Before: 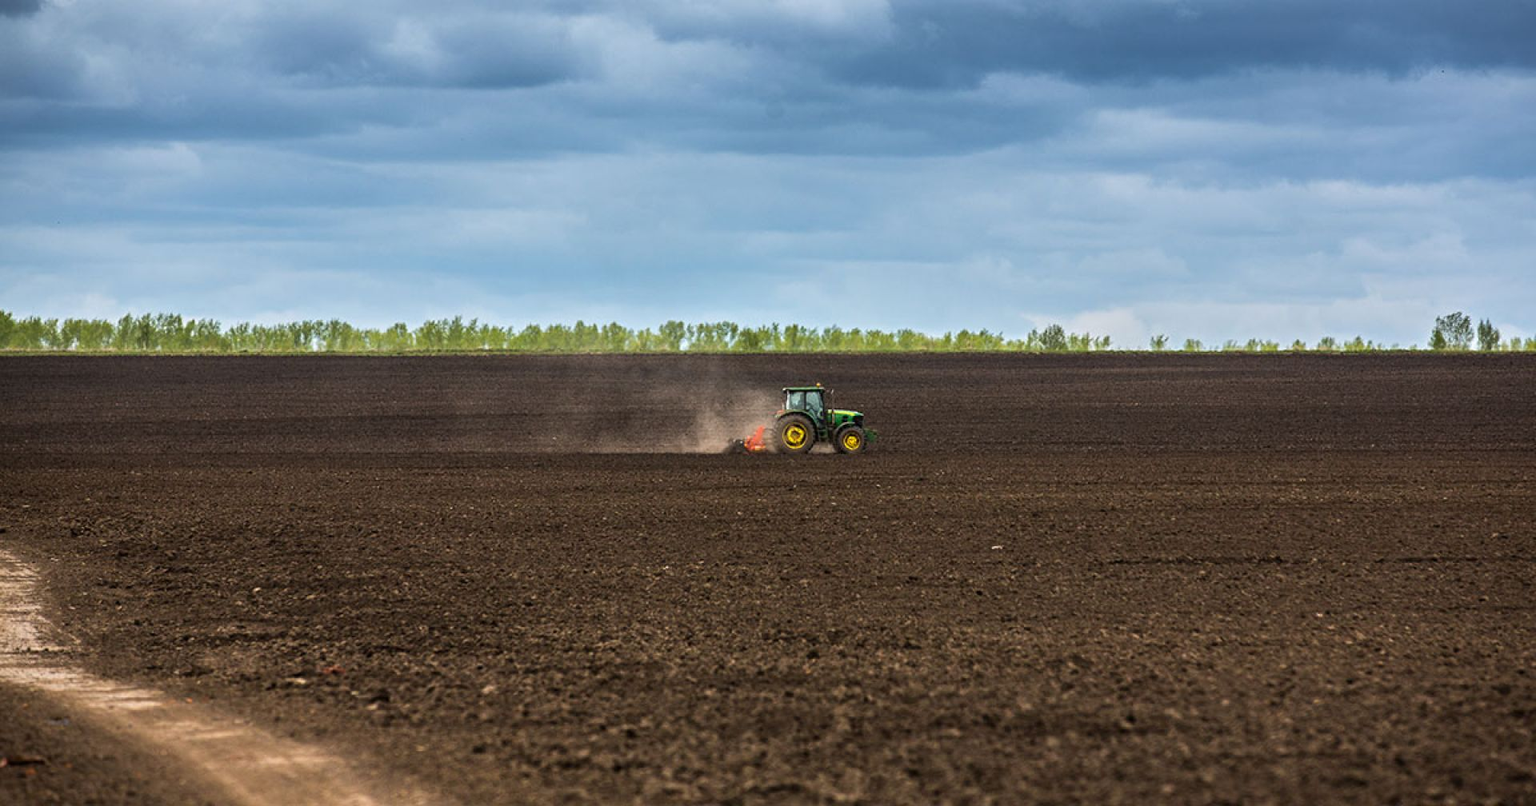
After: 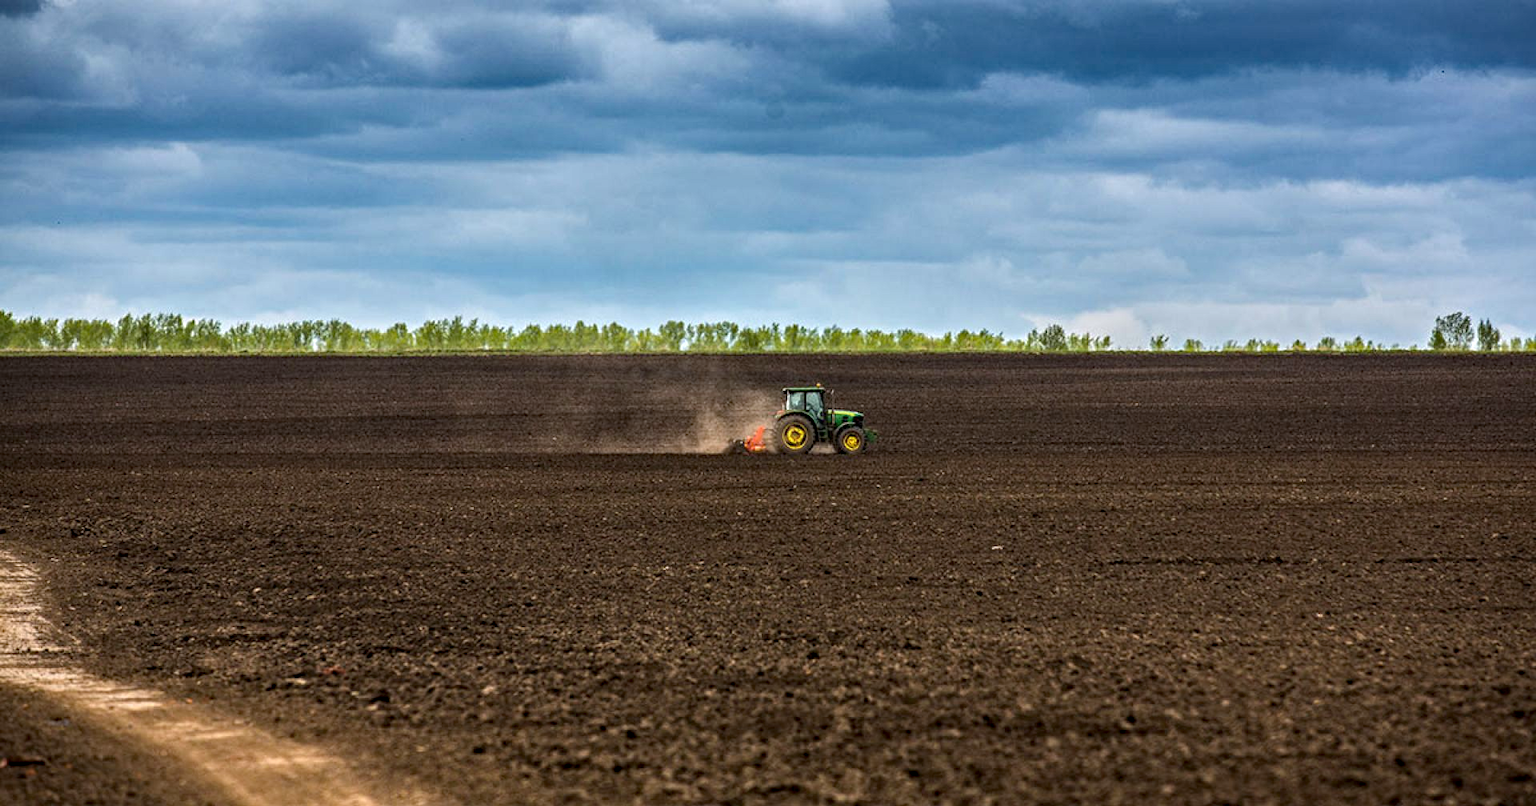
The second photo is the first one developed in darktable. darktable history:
haze removal: strength 0.4, distance 0.217, compatibility mode true, adaptive false
local contrast: detail 130%
